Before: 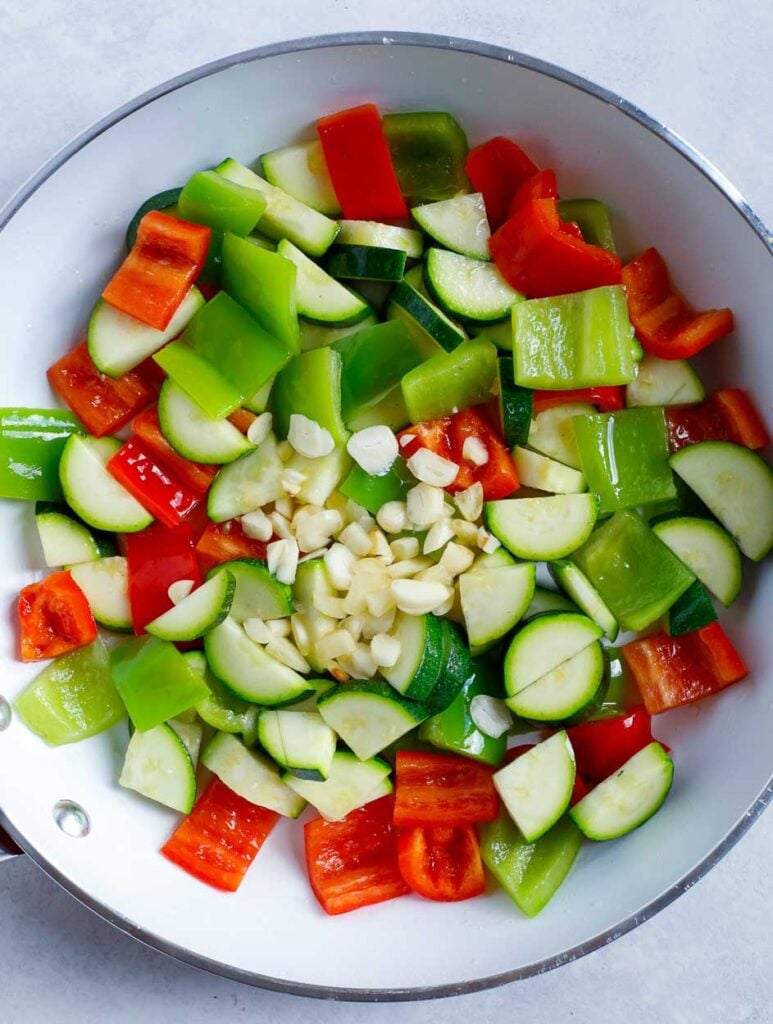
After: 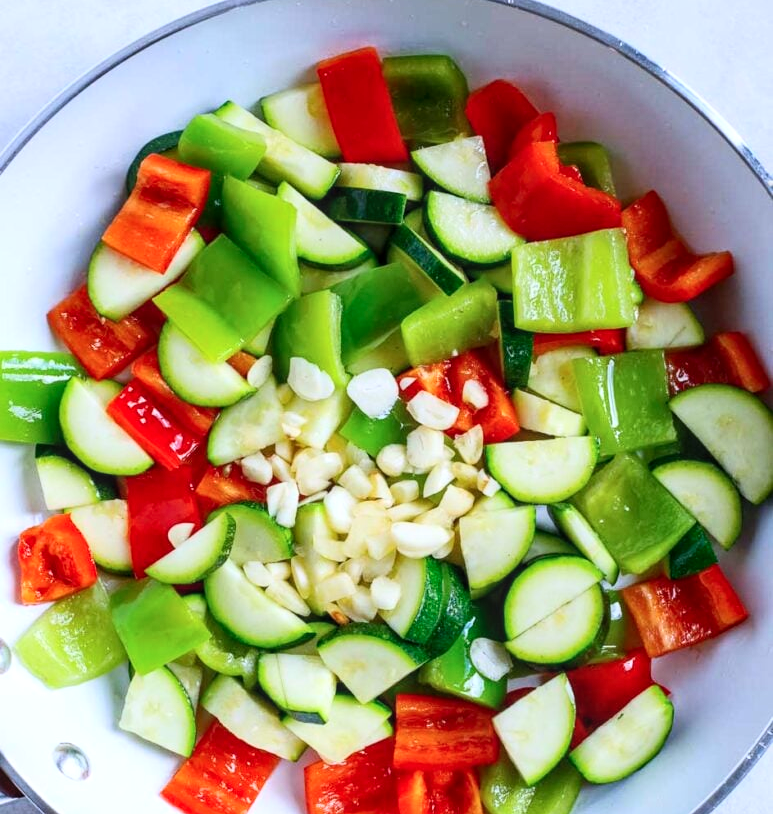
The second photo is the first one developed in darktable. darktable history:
local contrast: on, module defaults
contrast brightness saturation: contrast 0.201, brightness 0.155, saturation 0.142
color calibration: illuminant as shot in camera, x 0.358, y 0.373, temperature 4628.91 K
crop and rotate: top 5.656%, bottom 14.759%
